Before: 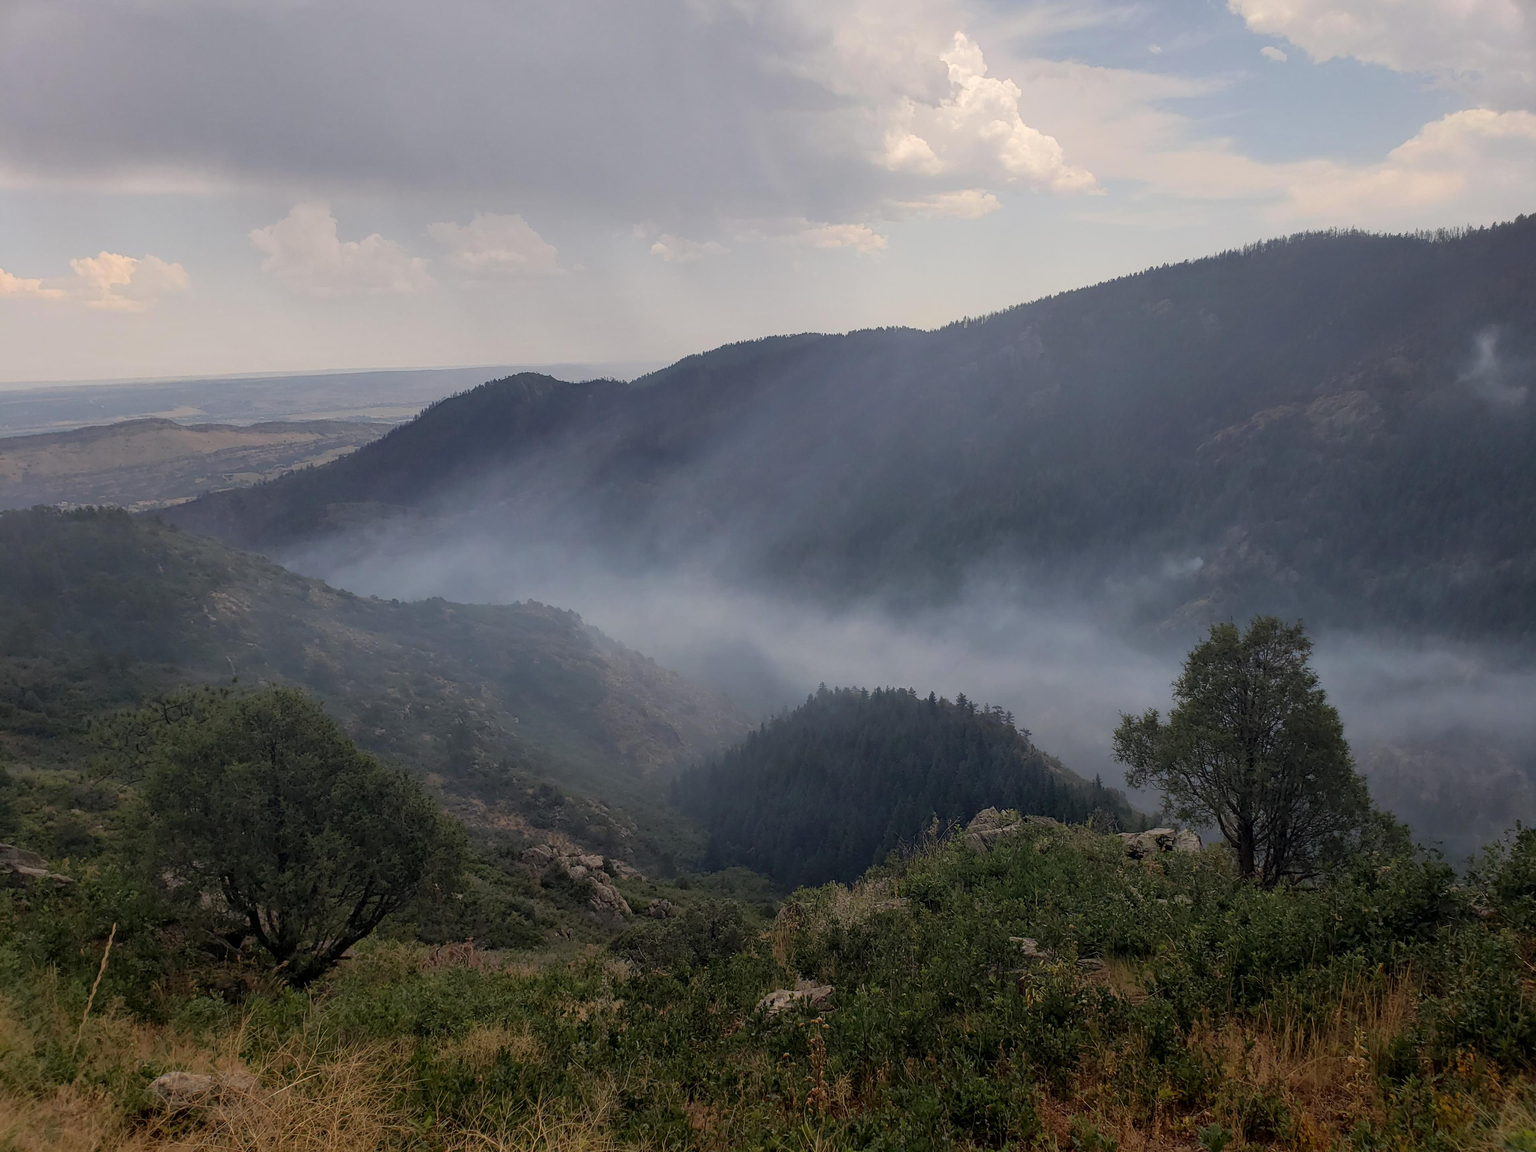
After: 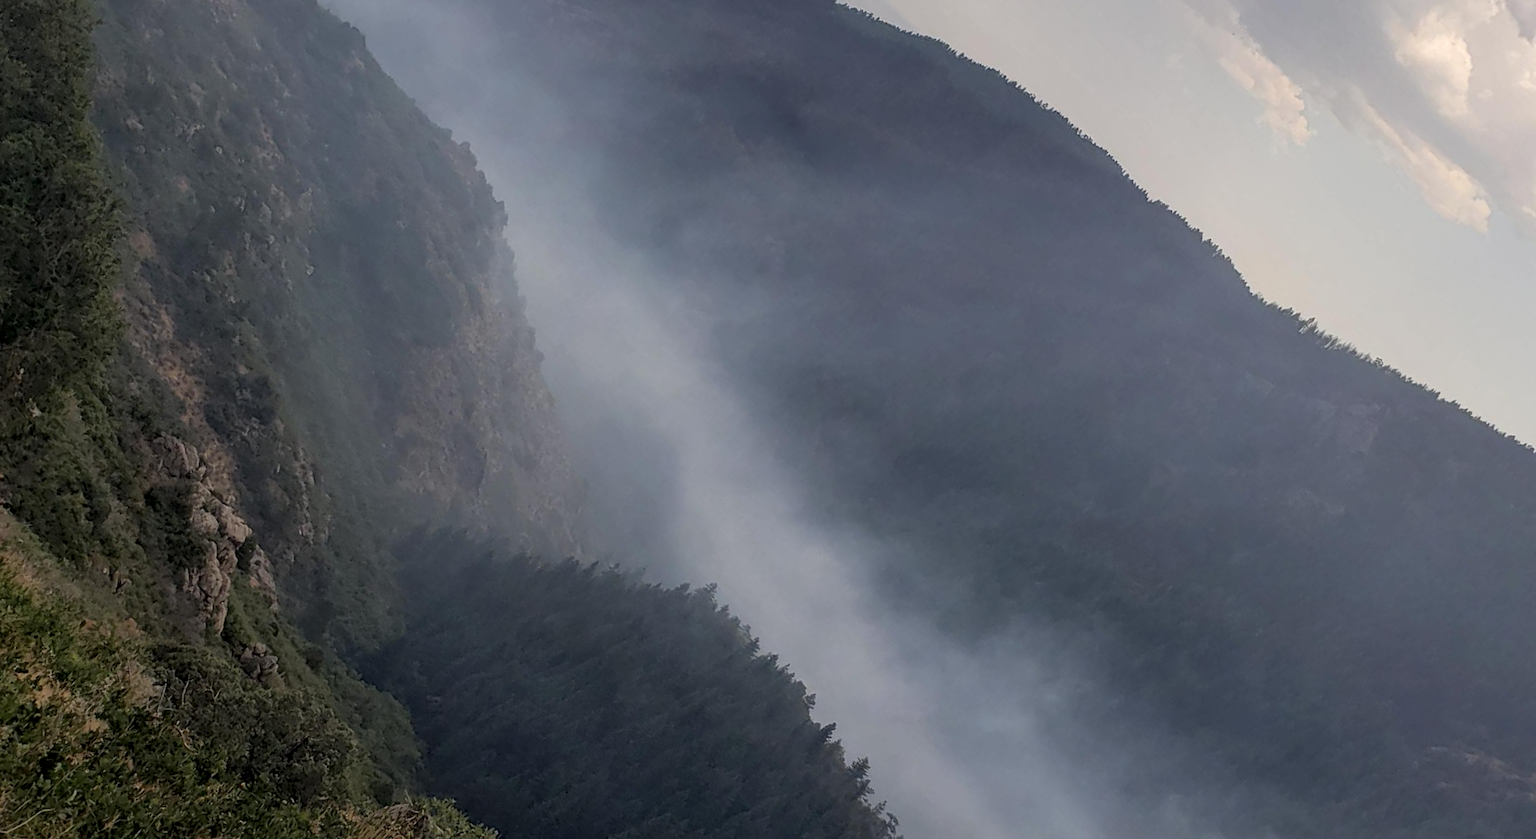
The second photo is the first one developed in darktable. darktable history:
local contrast: on, module defaults
exposure: exposure -0.054 EV, compensate exposure bias true, compensate highlight preservation false
crop and rotate: angle -44.74°, top 16.12%, right 0.963%, bottom 11.724%
